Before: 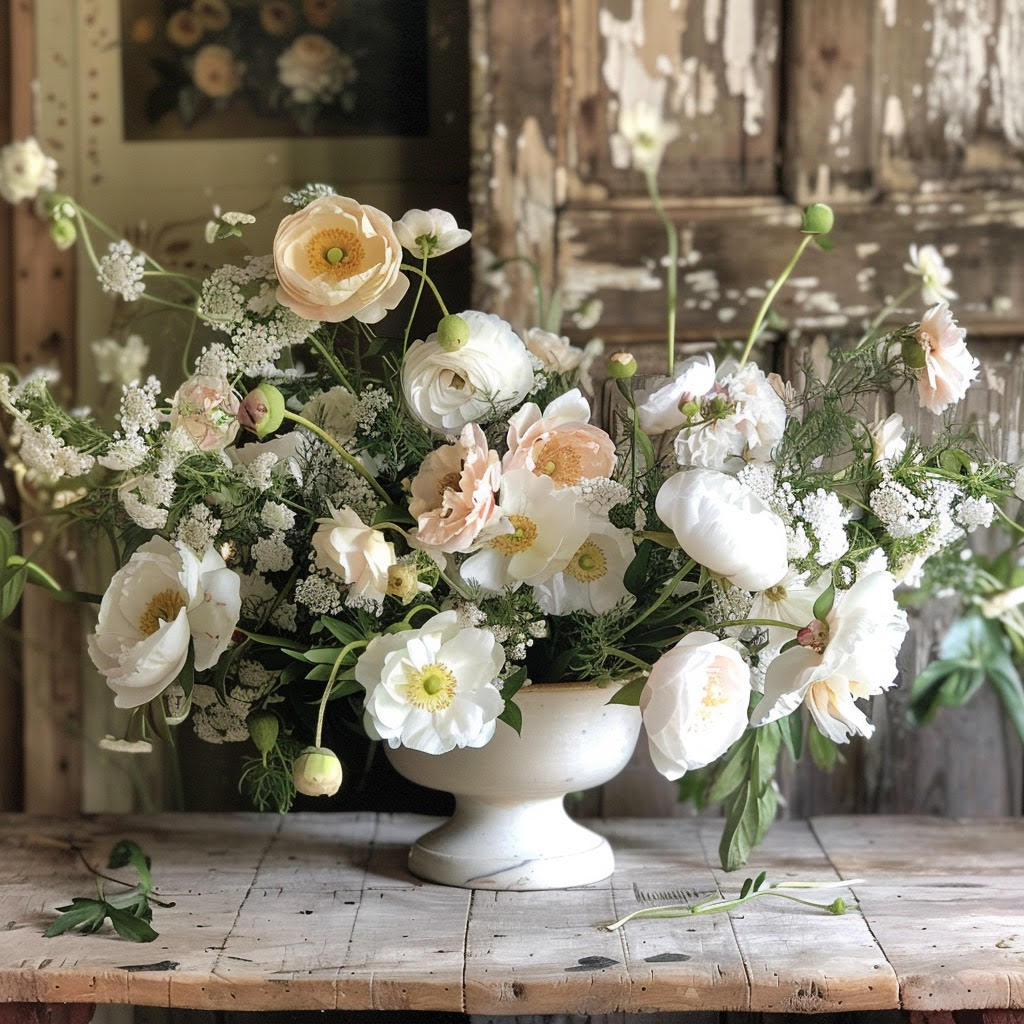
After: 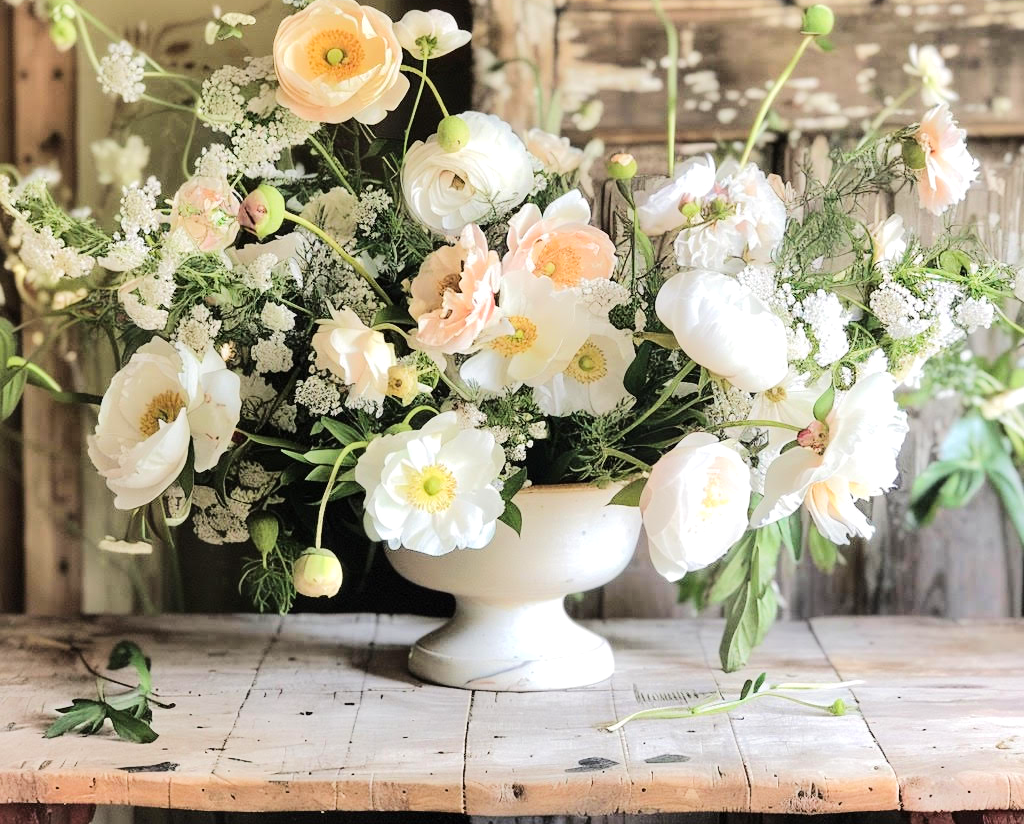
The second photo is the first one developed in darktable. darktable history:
crop and rotate: top 19.501%
tone equalizer: -7 EV 0.154 EV, -6 EV 0.569 EV, -5 EV 1.13 EV, -4 EV 1.34 EV, -3 EV 1.12 EV, -2 EV 0.6 EV, -1 EV 0.148 EV, edges refinement/feathering 500, mask exposure compensation -1.57 EV, preserve details no
